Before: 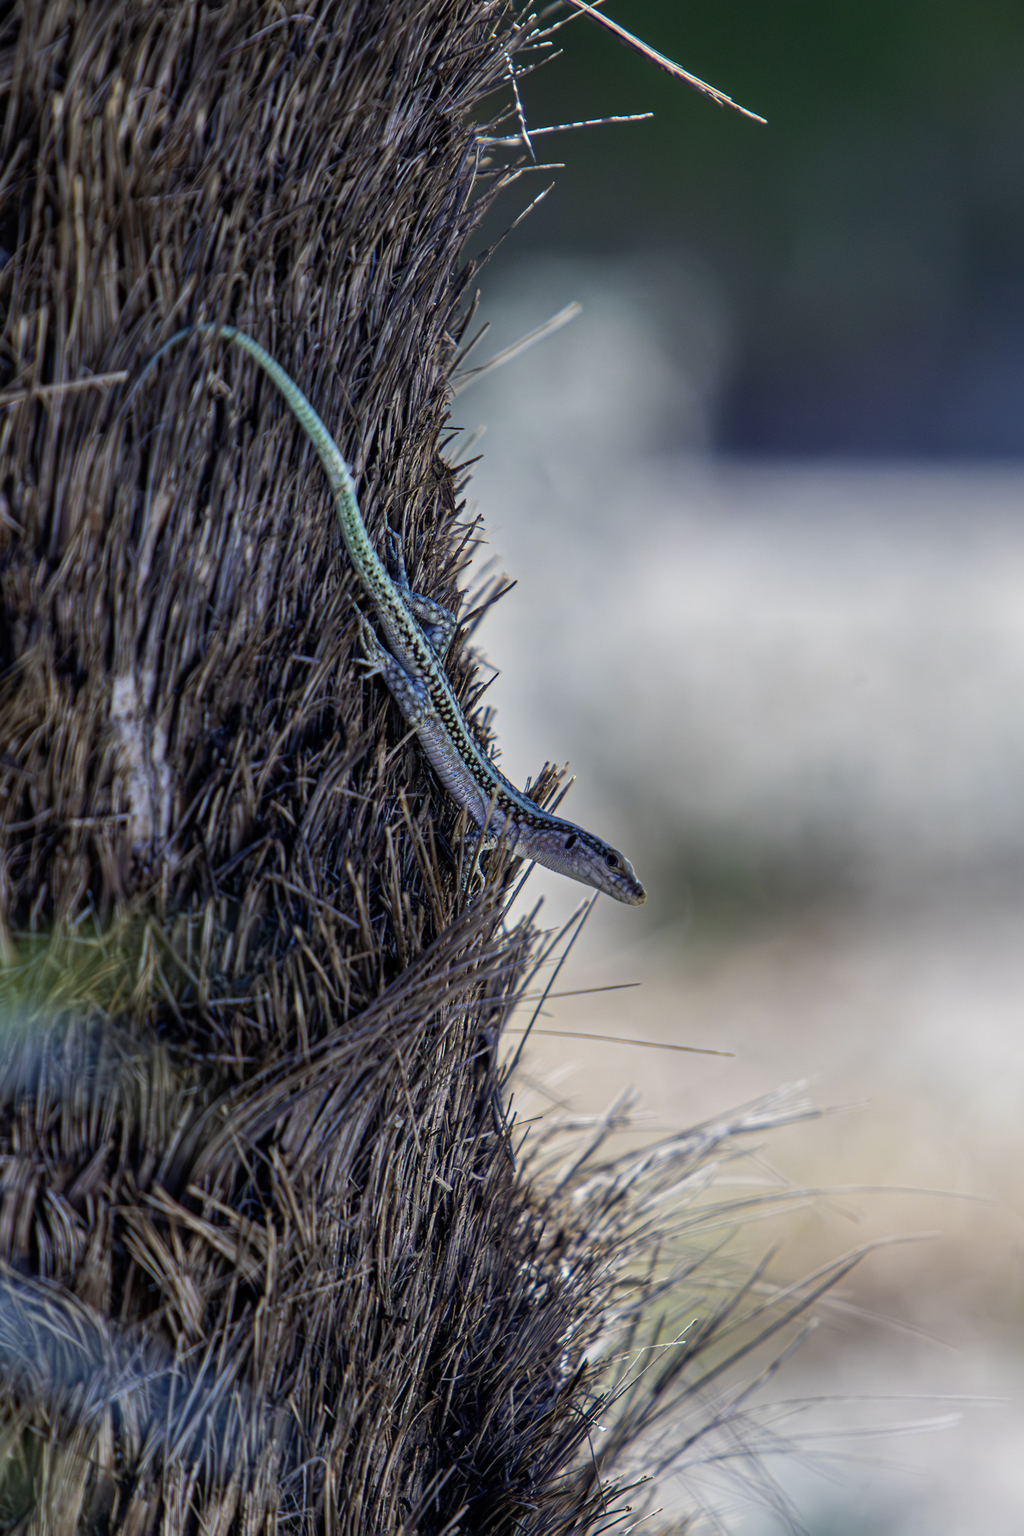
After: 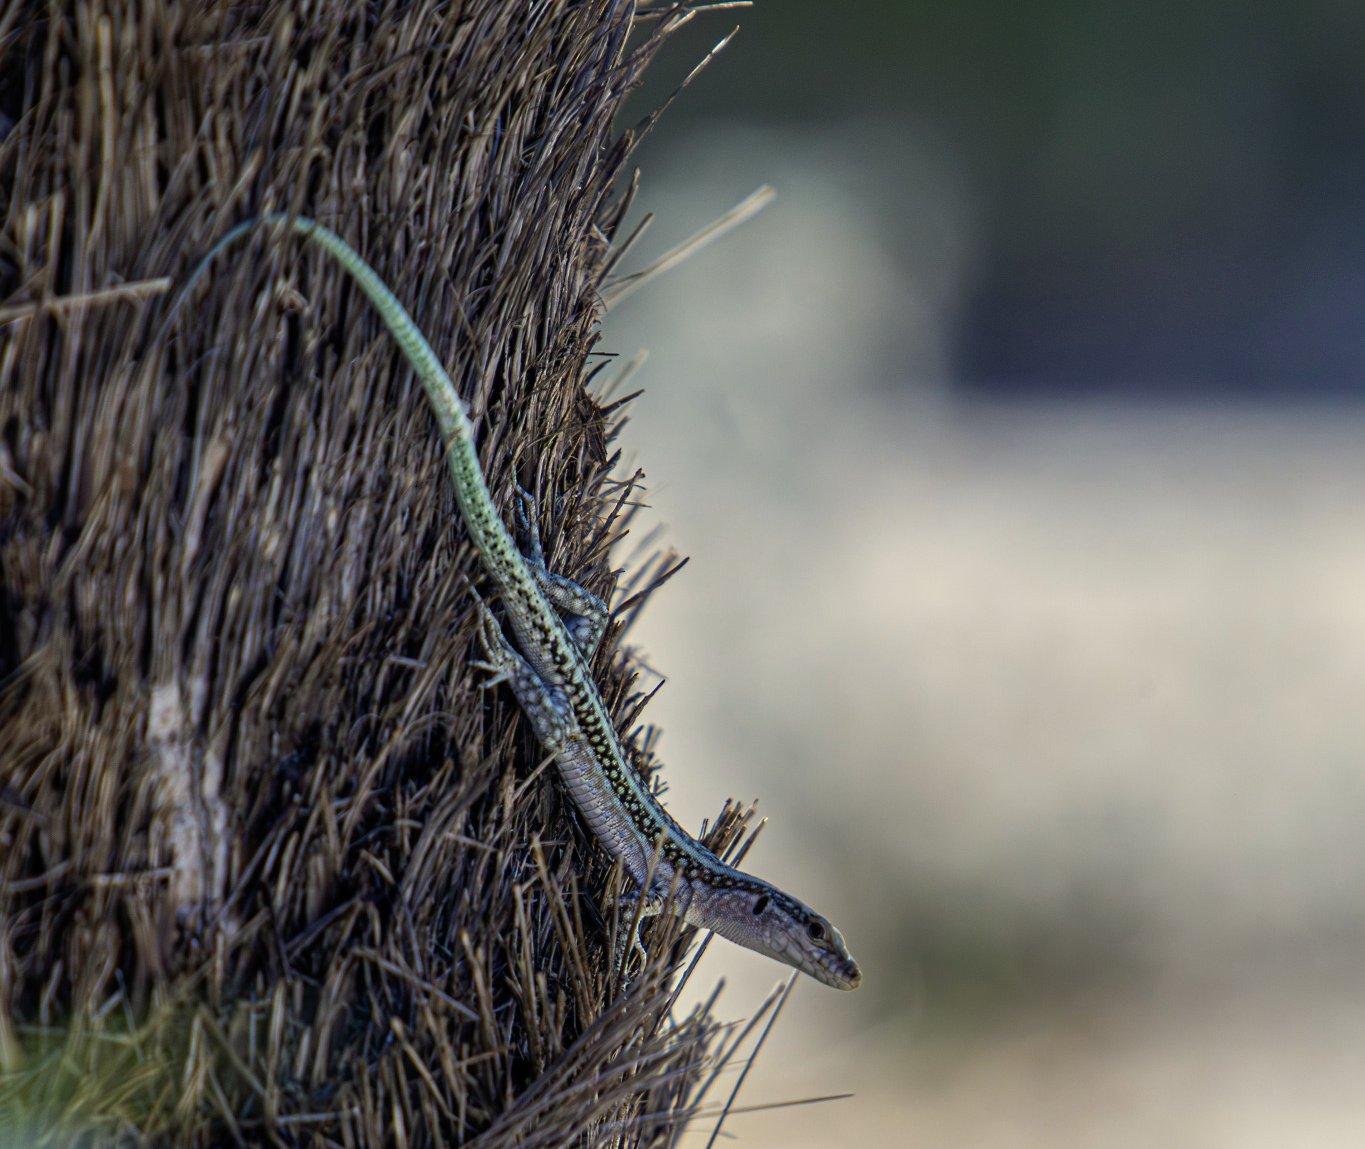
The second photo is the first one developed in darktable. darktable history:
crop and rotate: top 10.605%, bottom 33.274%
white balance: red 1.029, blue 0.92
